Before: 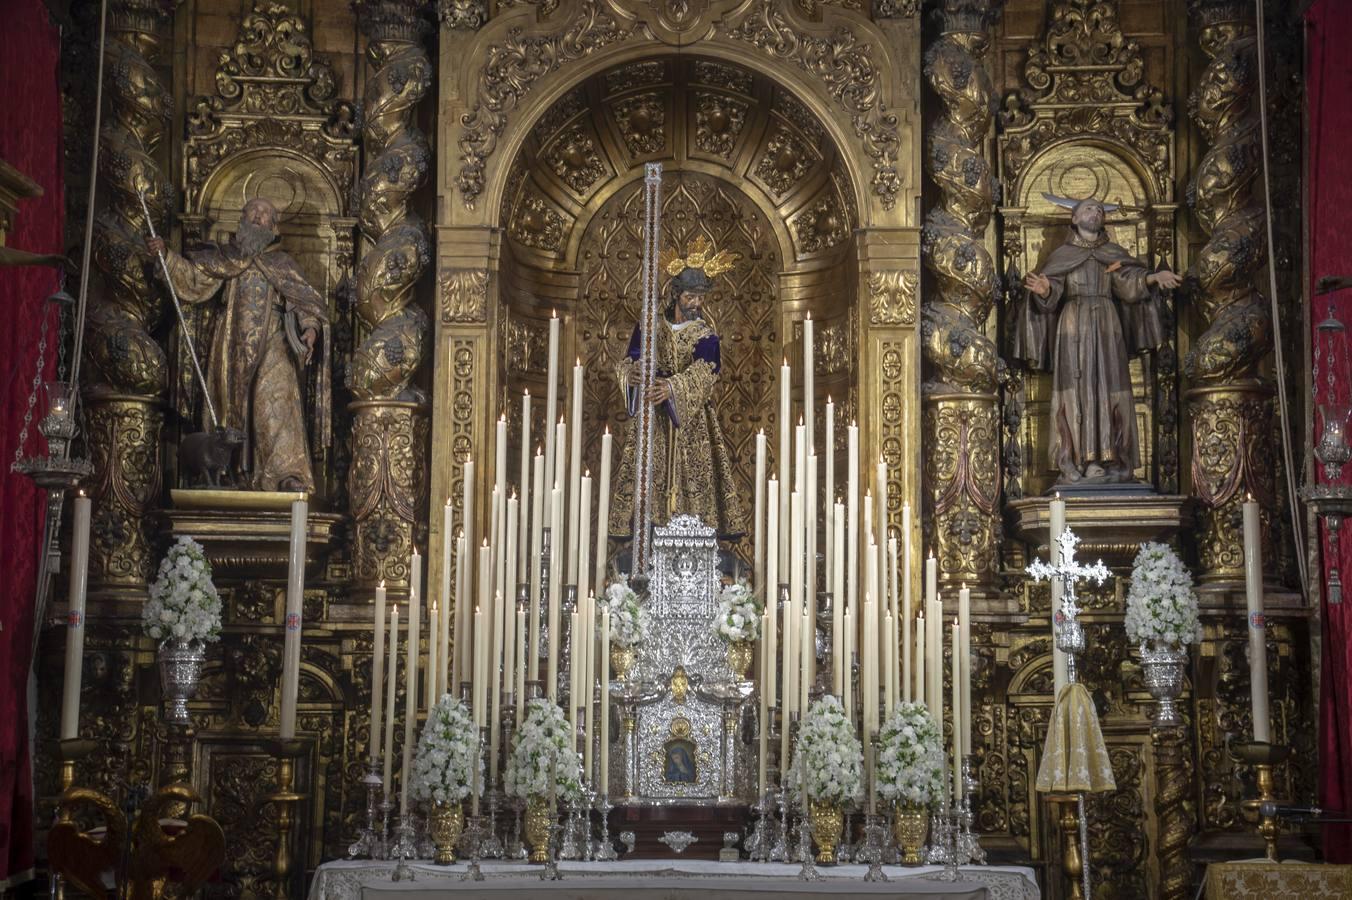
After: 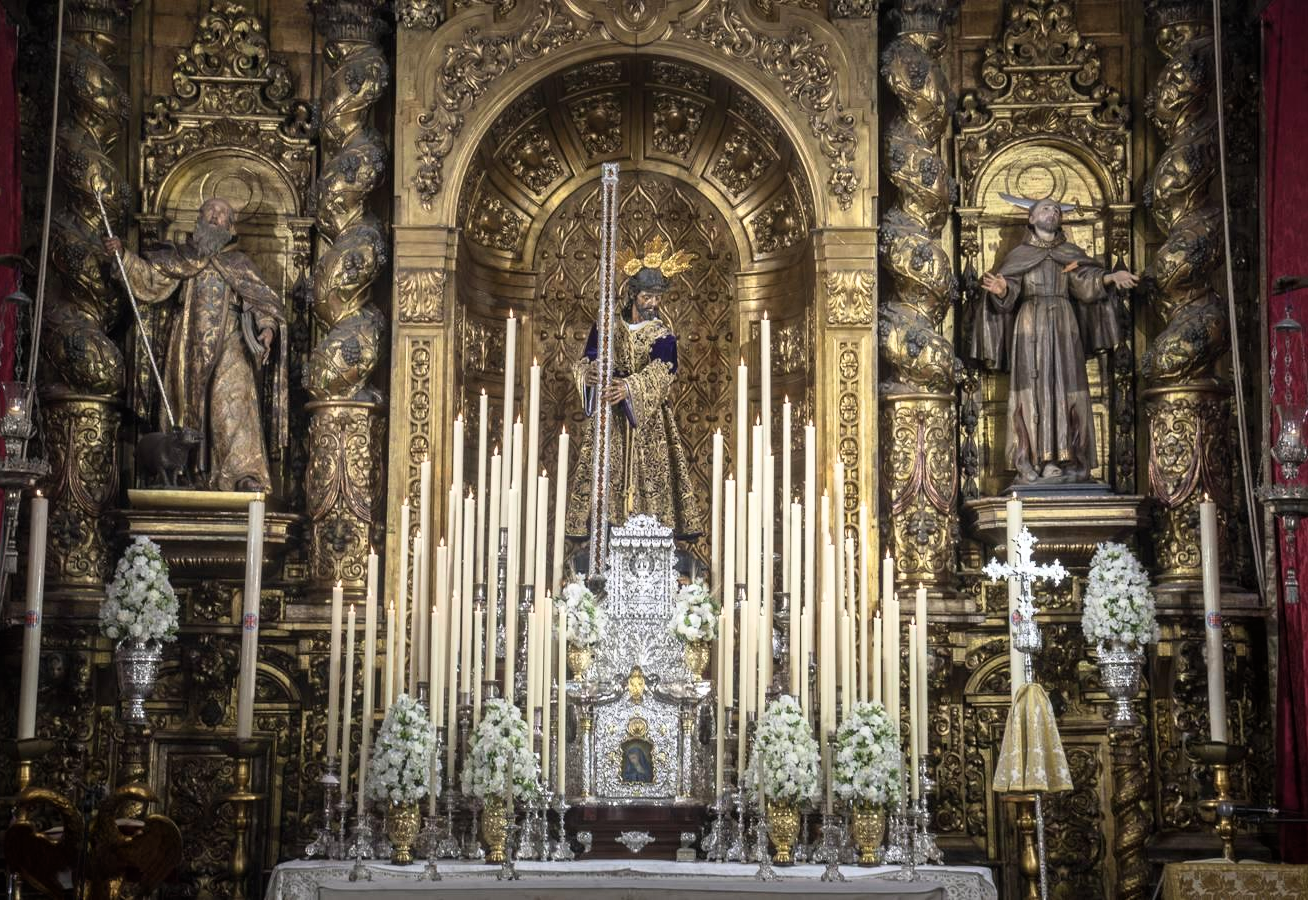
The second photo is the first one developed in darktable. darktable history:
crop and rotate: left 3.238%
base curve: curves: ch0 [(0, 0) (0.005, 0.002) (0.193, 0.295) (0.399, 0.664) (0.75, 0.928) (1, 1)]
